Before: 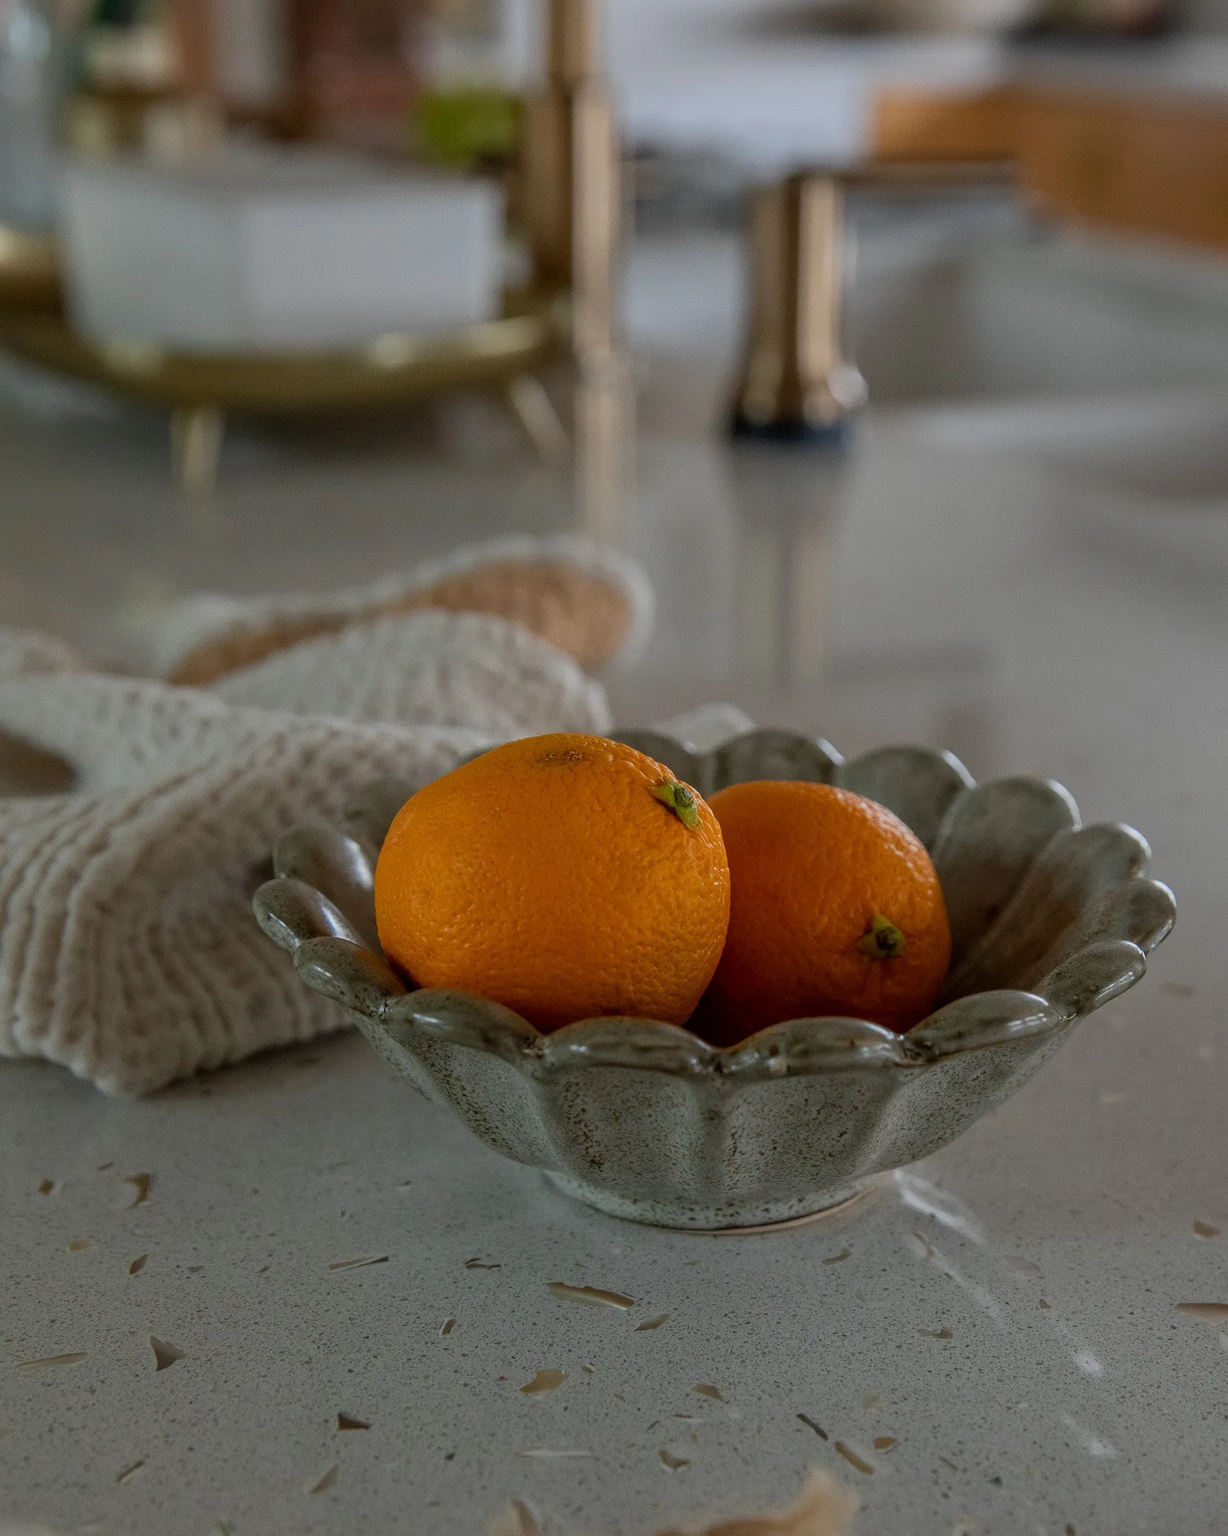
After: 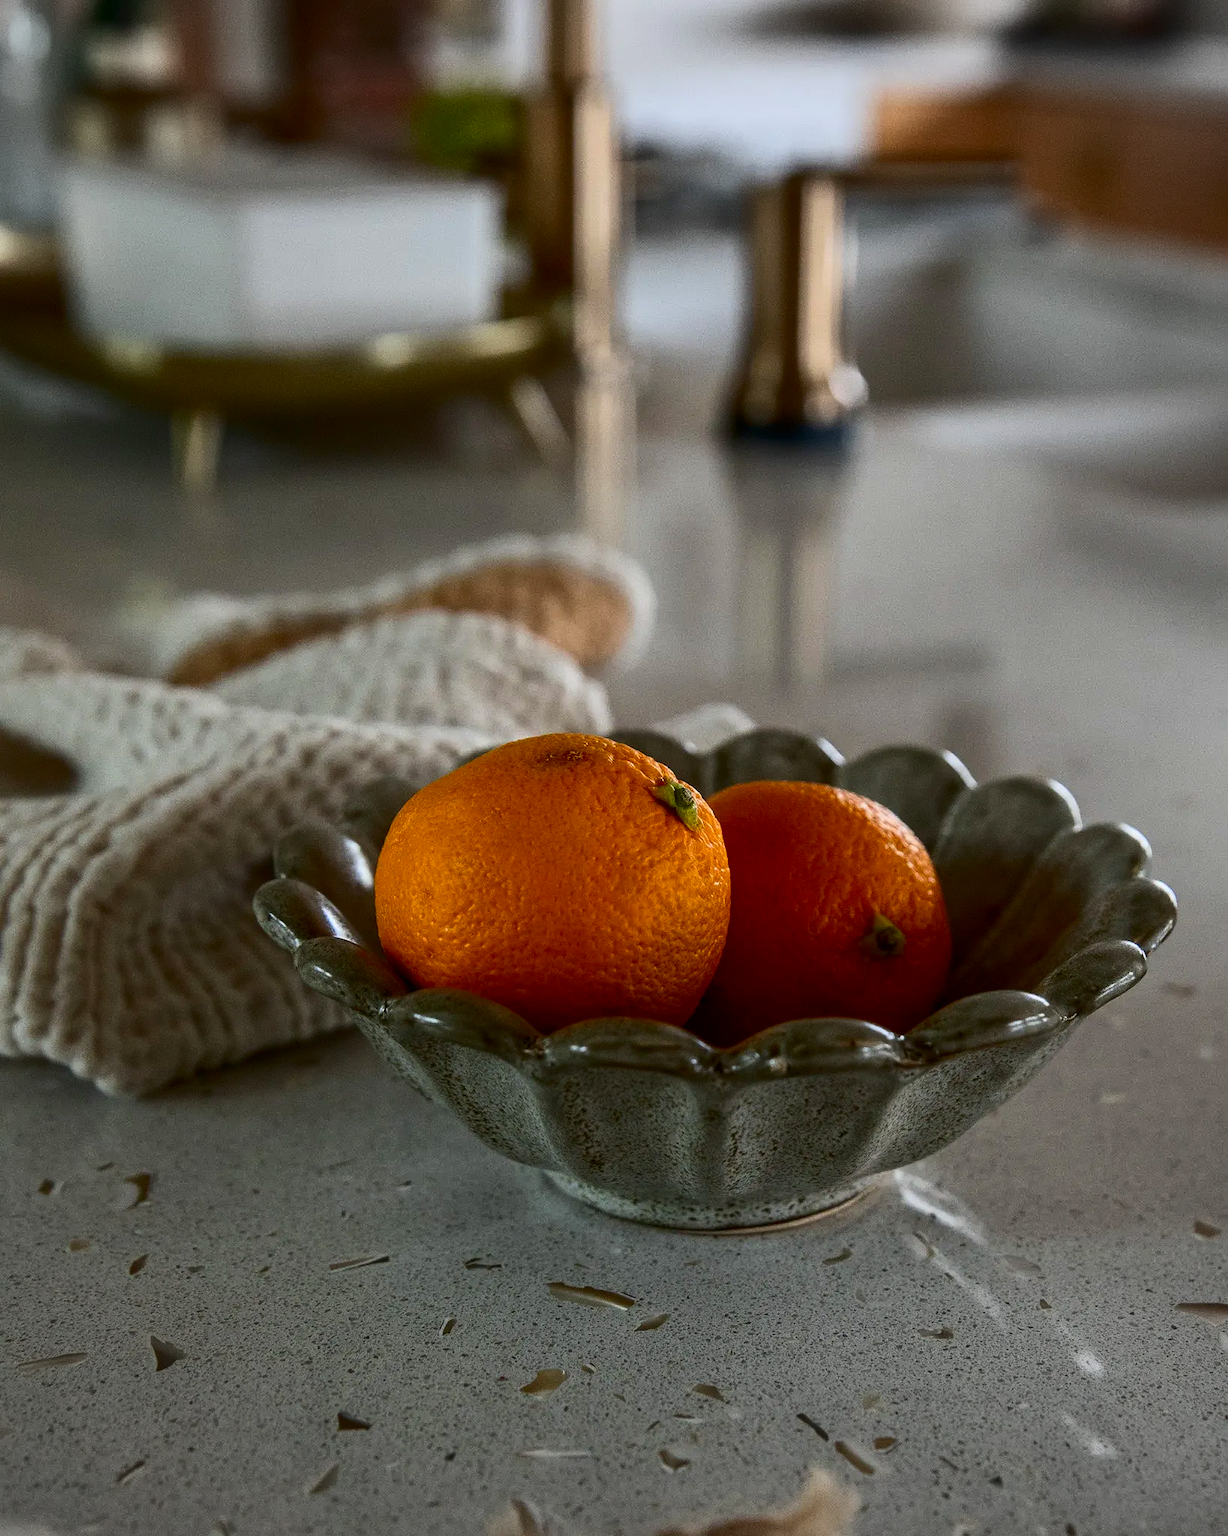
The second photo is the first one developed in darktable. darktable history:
vignetting: brightness -0.167
contrast brightness saturation: contrast 0.4, brightness 0.05, saturation 0.25
